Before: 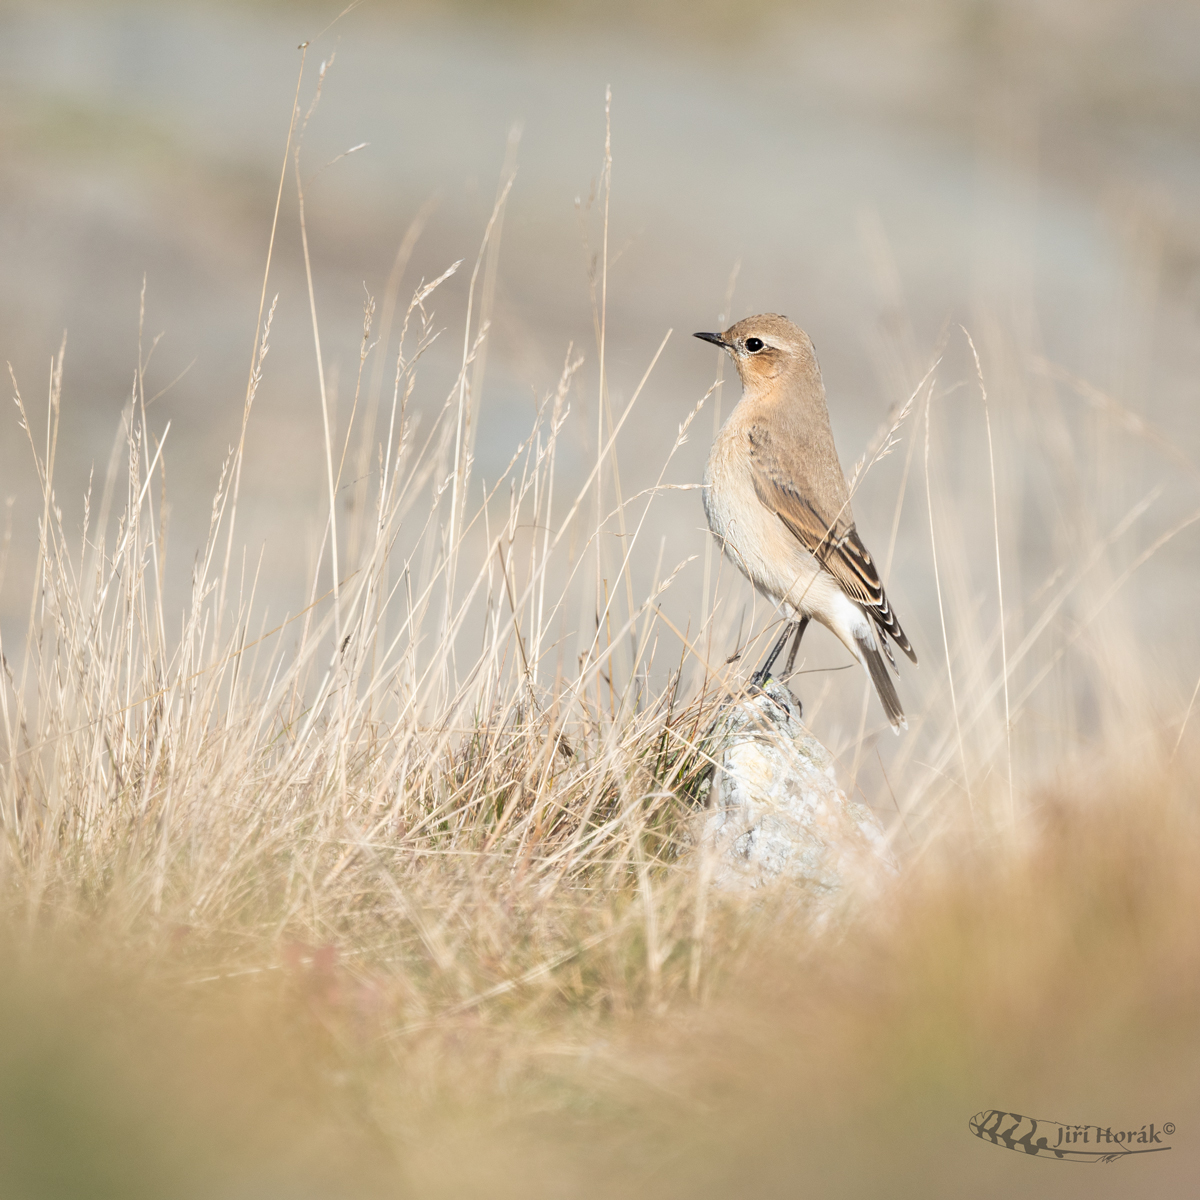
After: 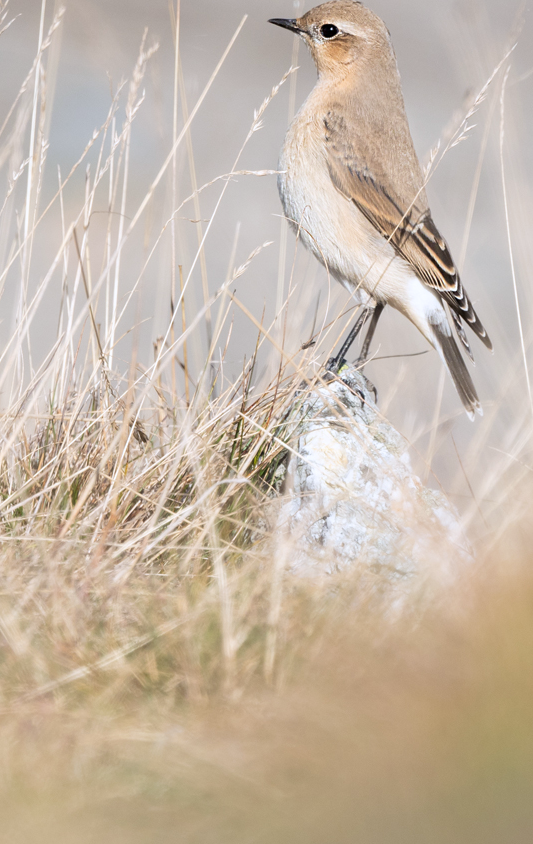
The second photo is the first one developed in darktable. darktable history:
crop: left 35.432%, top 26.233%, right 20.145%, bottom 3.432%
white balance: red 0.984, blue 1.059
